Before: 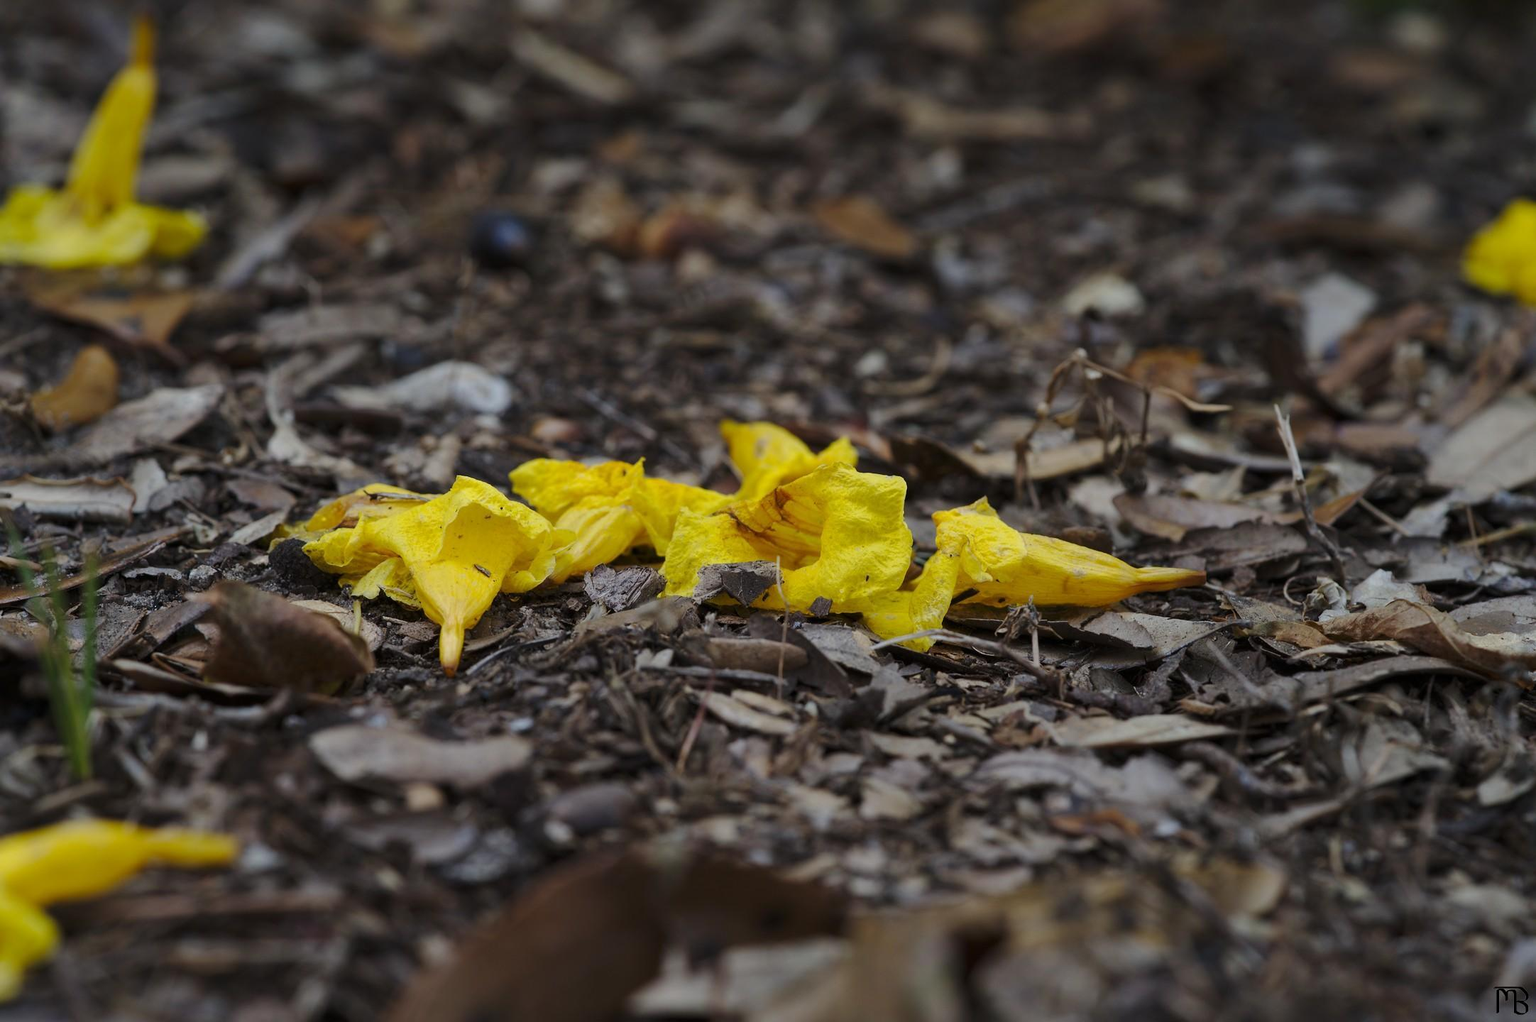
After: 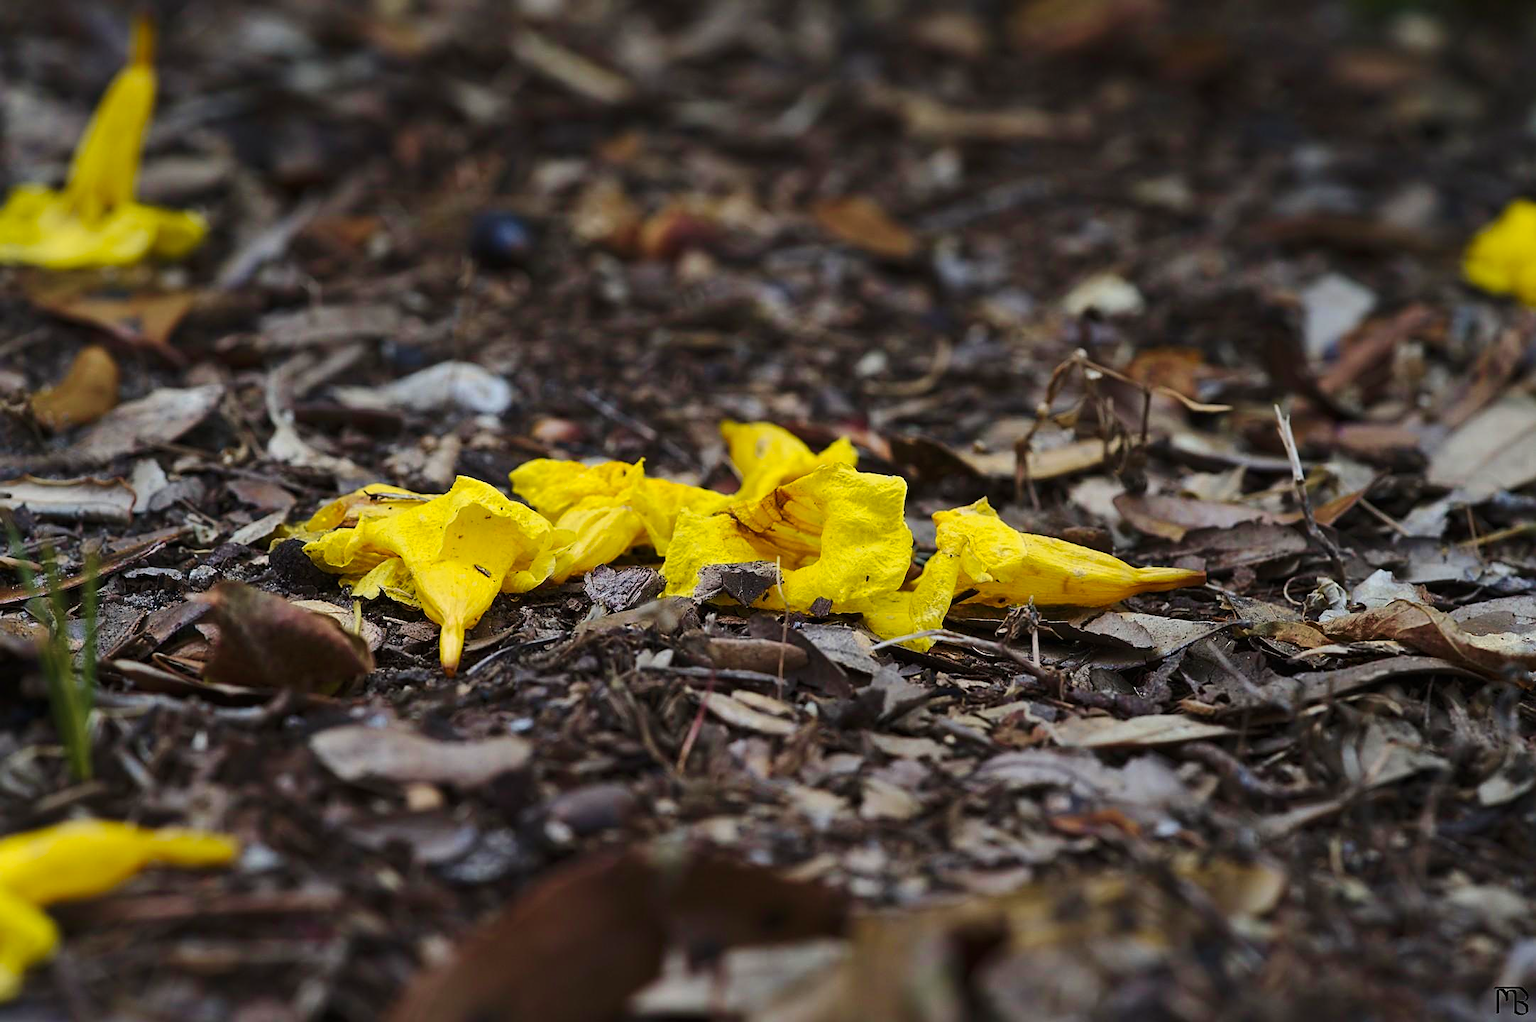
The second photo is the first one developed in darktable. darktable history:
tone curve: curves: ch0 [(0, 0.003) (0.117, 0.101) (0.257, 0.246) (0.408, 0.432) (0.632, 0.716) (0.795, 0.884) (1, 1)]; ch1 [(0, 0) (0.227, 0.197) (0.405, 0.421) (0.501, 0.501) (0.522, 0.526) (0.546, 0.564) (0.589, 0.602) (0.696, 0.761) (0.976, 0.992)]; ch2 [(0, 0) (0.208, 0.176) (0.377, 0.38) (0.5, 0.5) (0.537, 0.534) (0.571, 0.577) (0.627, 0.64) (0.698, 0.76) (1, 1)], color space Lab, independent channels, preserve colors none
velvia: strength 44.88%
sharpen: on, module defaults
